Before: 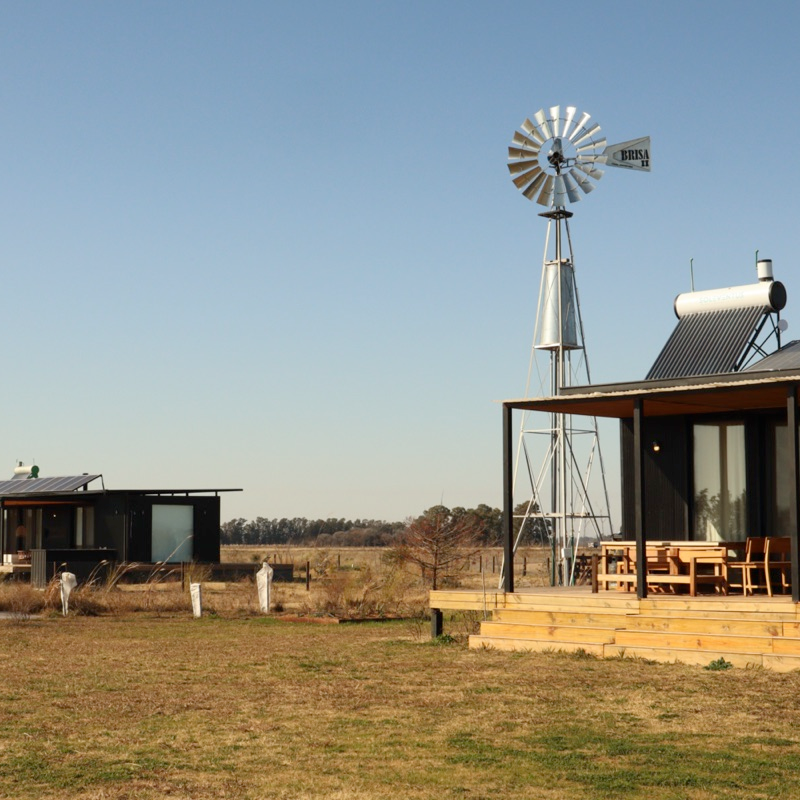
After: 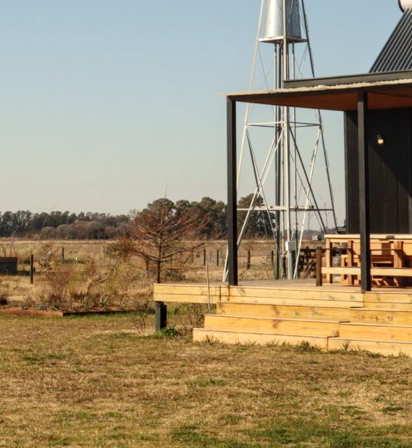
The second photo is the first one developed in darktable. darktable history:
local contrast: on, module defaults
crop: left 34.619%, top 38.444%, right 13.86%, bottom 5.479%
